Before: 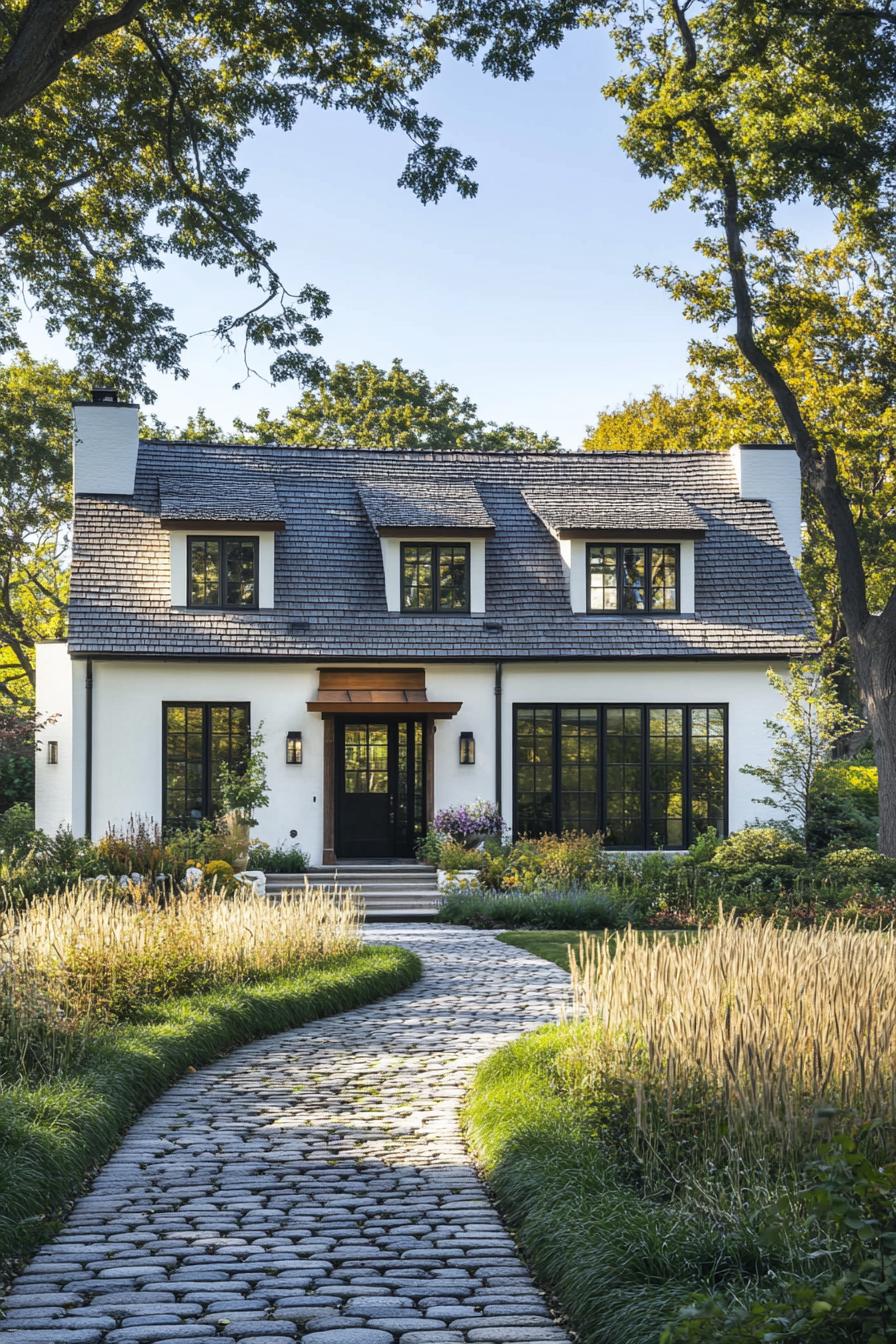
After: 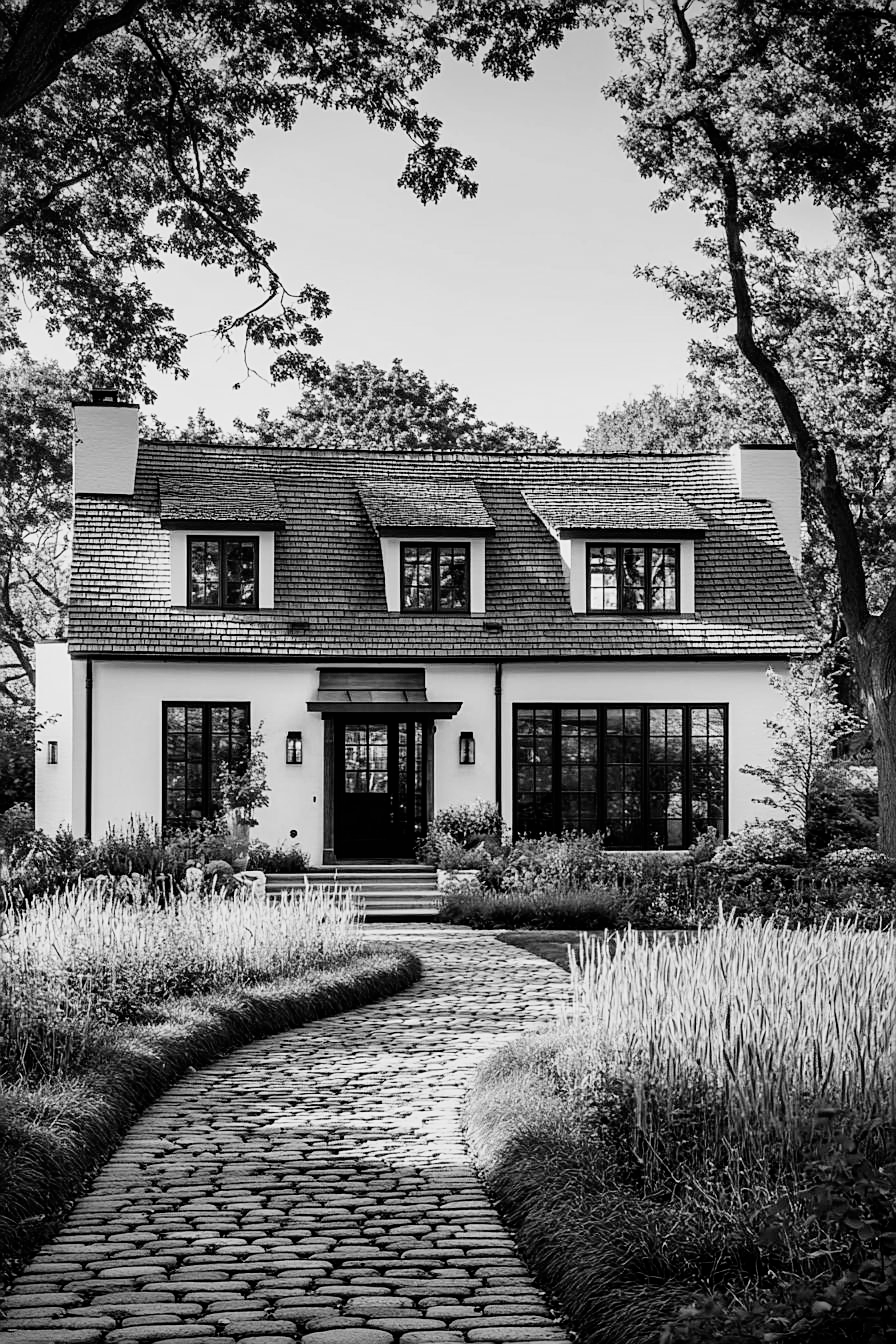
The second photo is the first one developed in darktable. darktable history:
sharpen: on, module defaults
vignetting: fall-off radius 60.36%, brightness -0.586, saturation -0.128
filmic rgb: black relative exposure -5.14 EV, white relative exposure 3.5 EV, threshold 3.03 EV, hardness 3.16, contrast 1.298, highlights saturation mix -49.19%, preserve chrominance no, color science v3 (2019), use custom middle-gray values true, enable highlight reconstruction true
